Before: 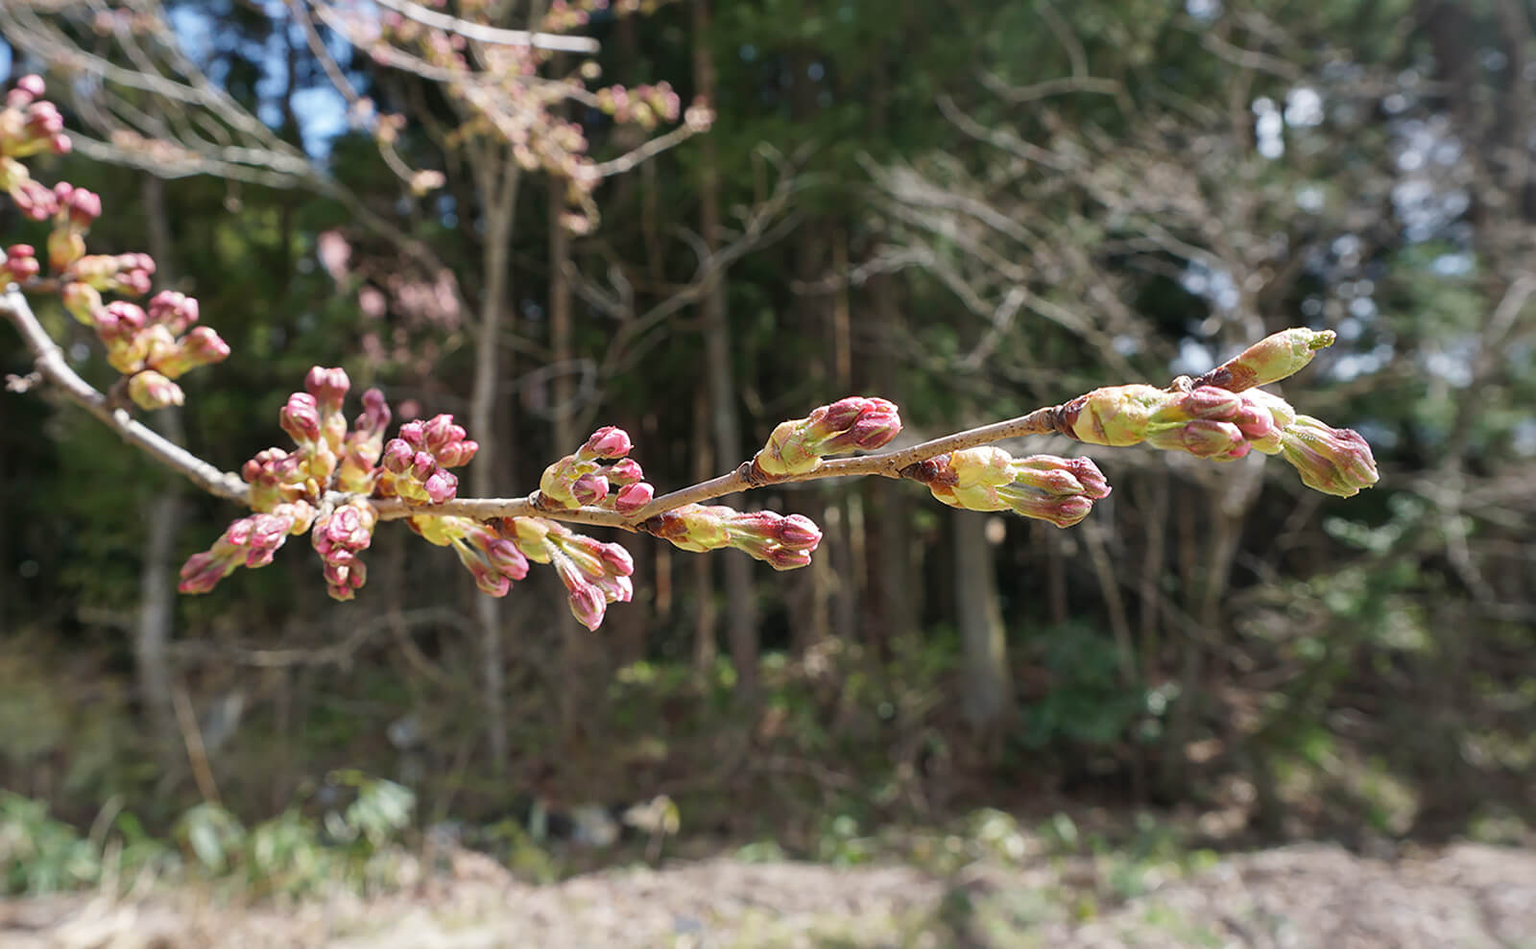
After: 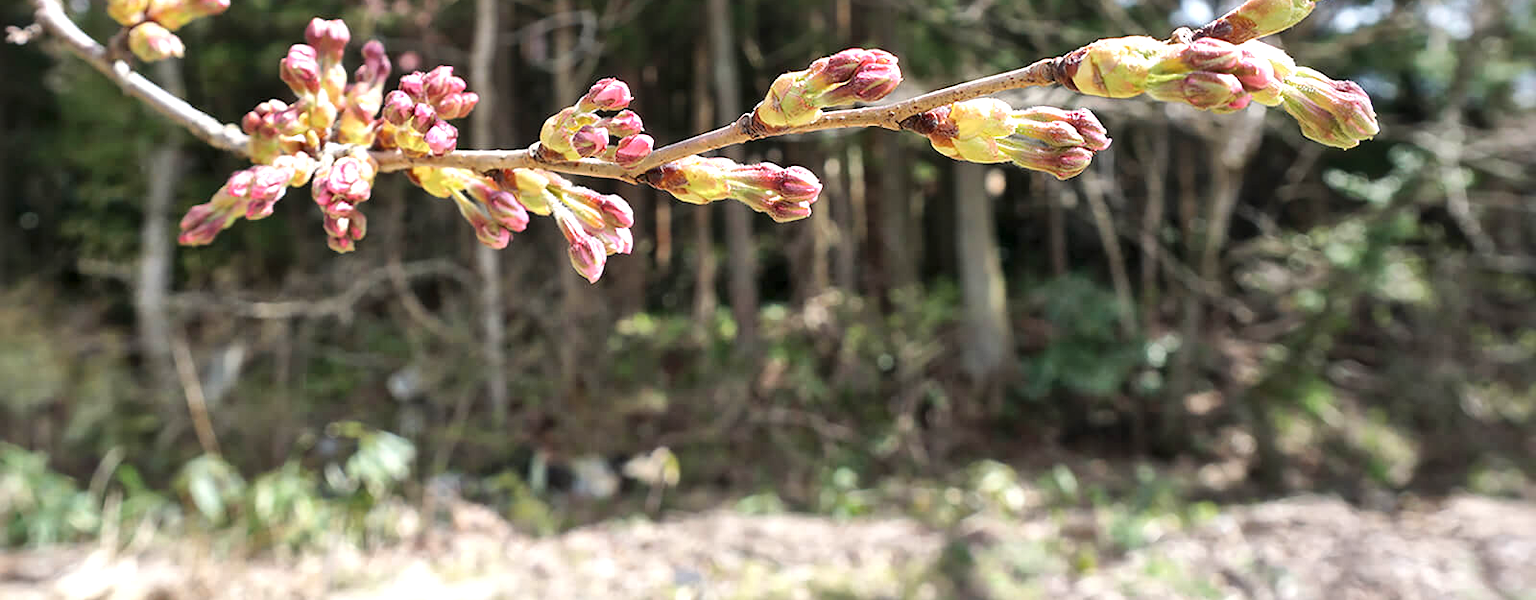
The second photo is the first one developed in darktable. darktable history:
local contrast: mode bilateral grid, contrast 19, coarseness 50, detail 171%, midtone range 0.2
crop and rotate: top 36.748%
exposure: black level correction -0.002, exposure 0.528 EV, compensate highlight preservation false
